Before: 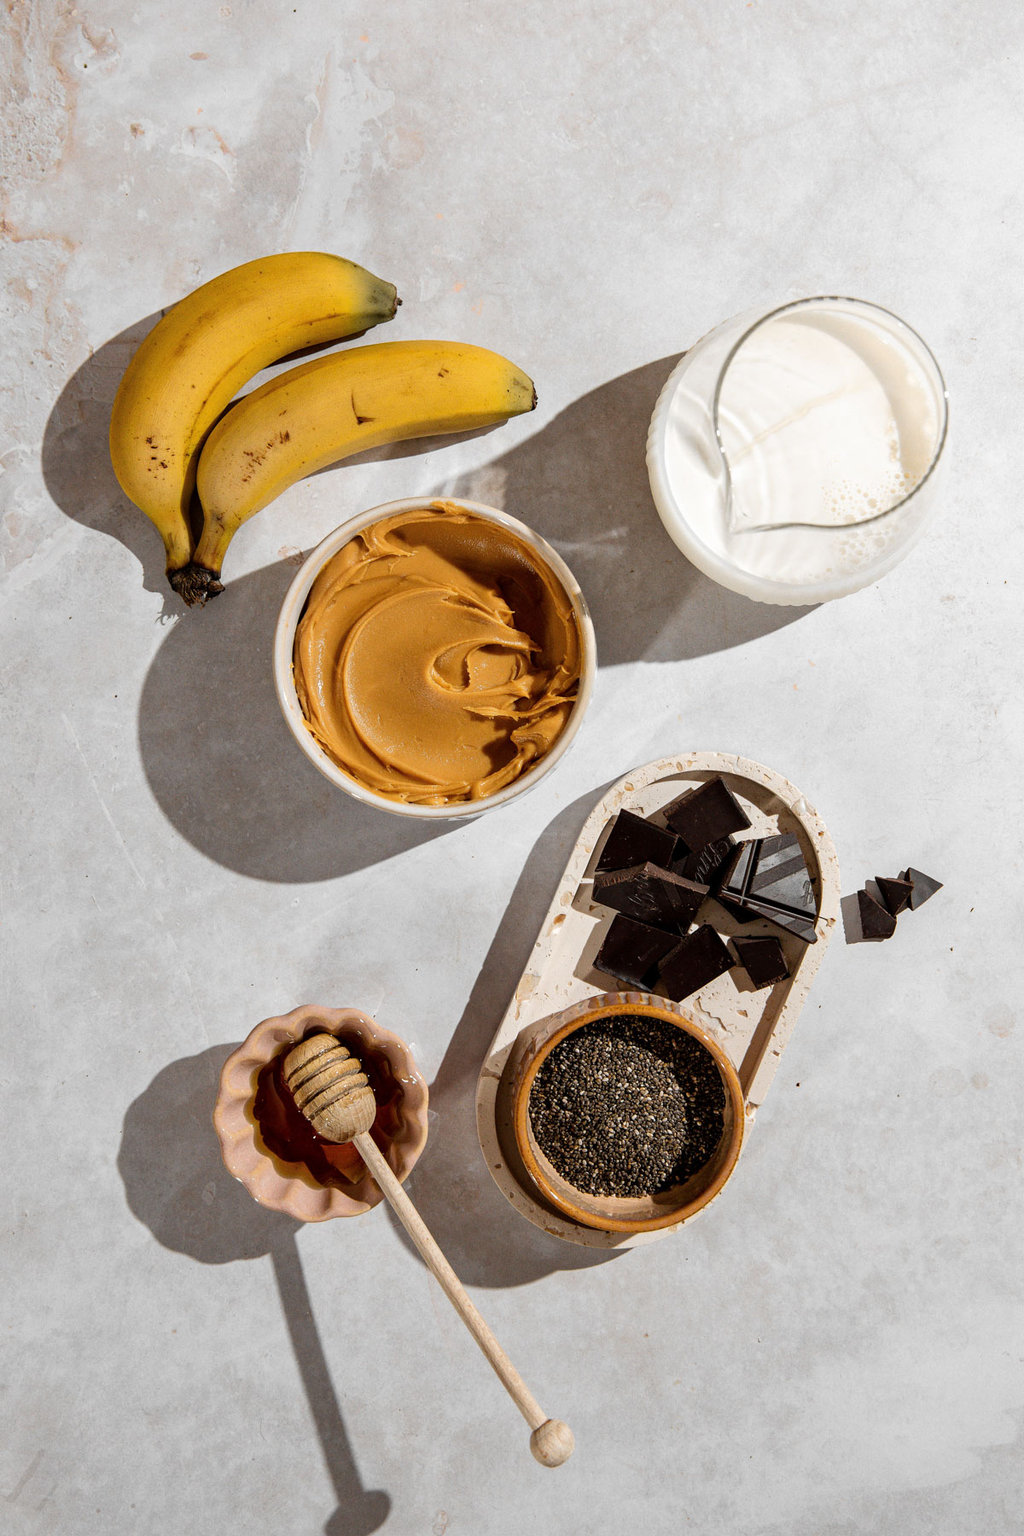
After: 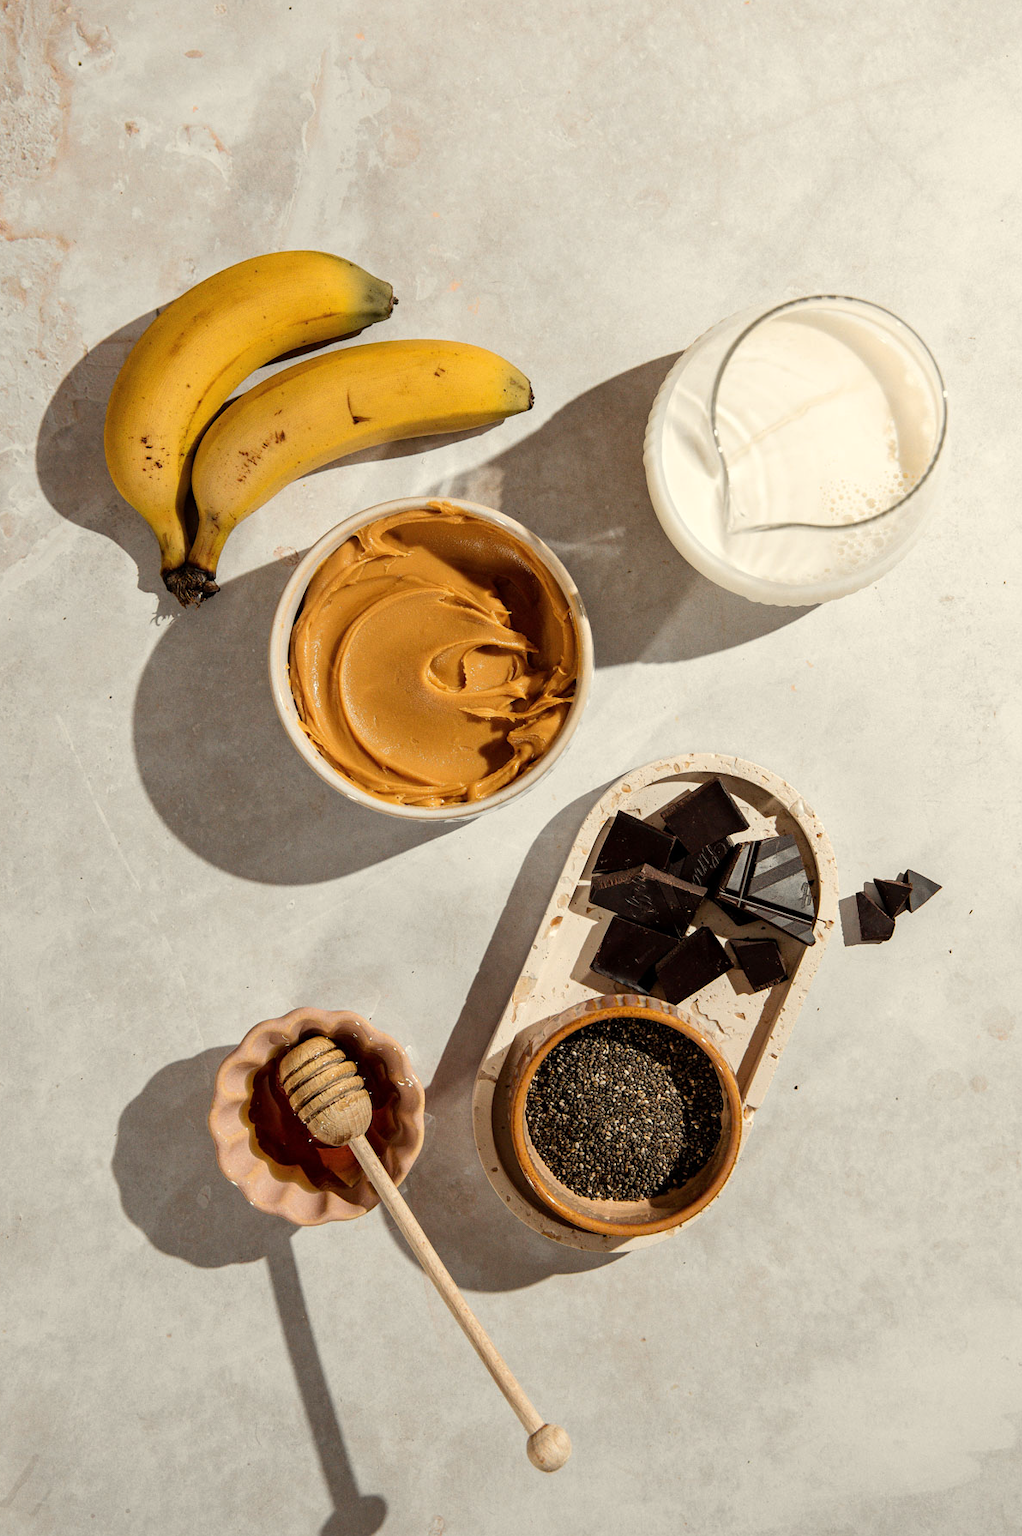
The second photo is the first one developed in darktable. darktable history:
white balance: red 1.029, blue 0.92
crop and rotate: left 0.614%, top 0.179%, bottom 0.309%
